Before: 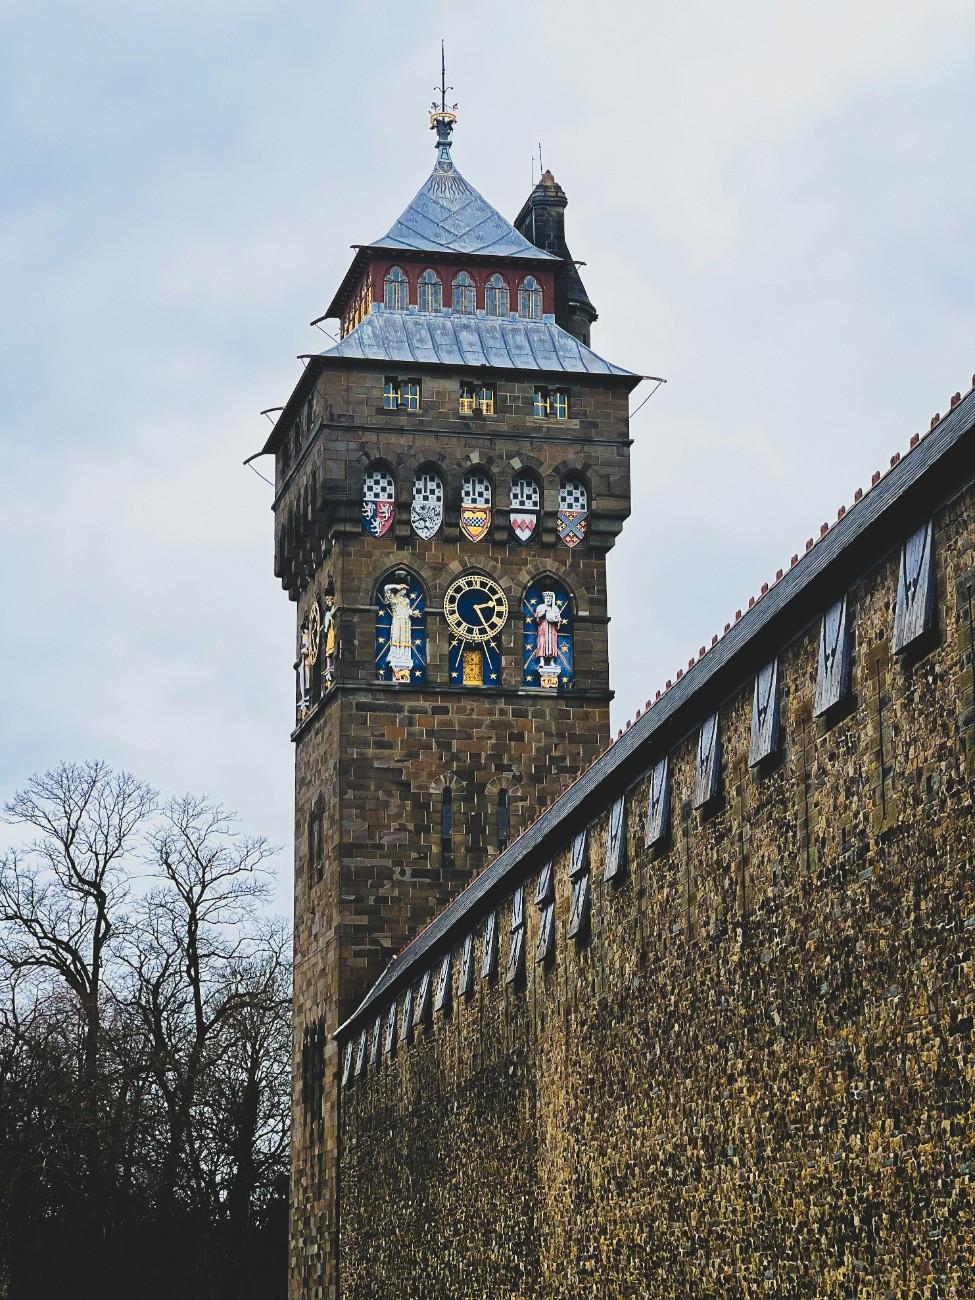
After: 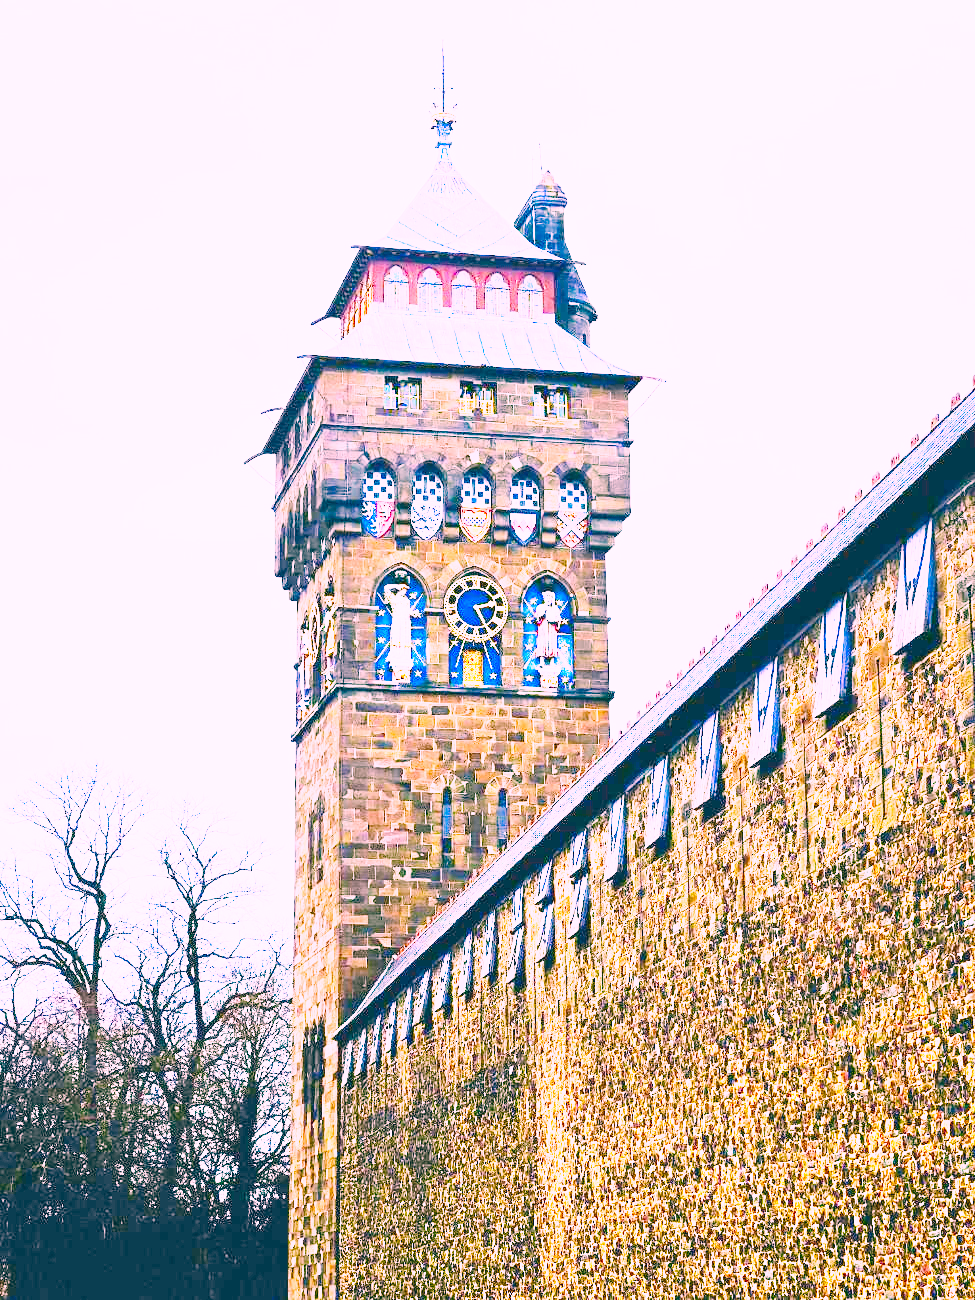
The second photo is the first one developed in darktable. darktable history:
base curve: curves: ch0 [(0, 0) (0, 0) (0.002, 0.001) (0.008, 0.003) (0.019, 0.011) (0.037, 0.037) (0.064, 0.11) (0.102, 0.232) (0.152, 0.379) (0.216, 0.524) (0.296, 0.665) (0.394, 0.789) (0.512, 0.881) (0.651, 0.945) (0.813, 0.986) (1, 1)], preserve colors none
exposure: black level correction 0.006, exposure 2.076 EV, compensate highlight preservation false
tone equalizer: edges refinement/feathering 500, mask exposure compensation -1.57 EV, preserve details guided filter
color correction: highlights a* 17.23, highlights b* 0.187, shadows a* -15.12, shadows b* -14.4, saturation 1.52
